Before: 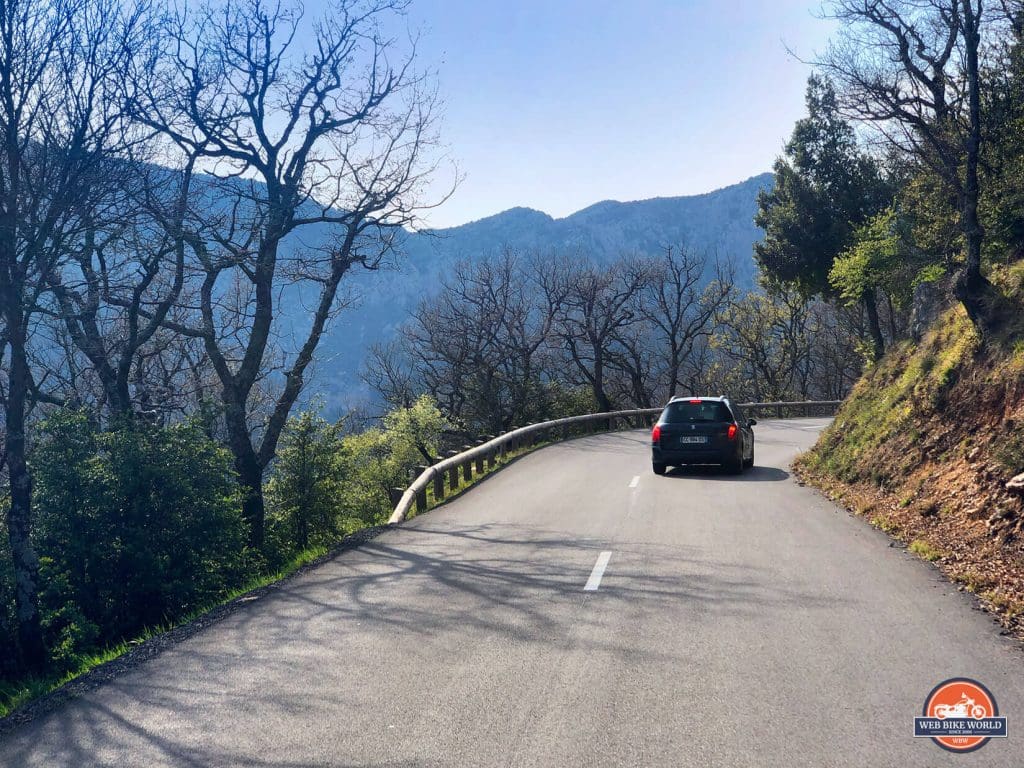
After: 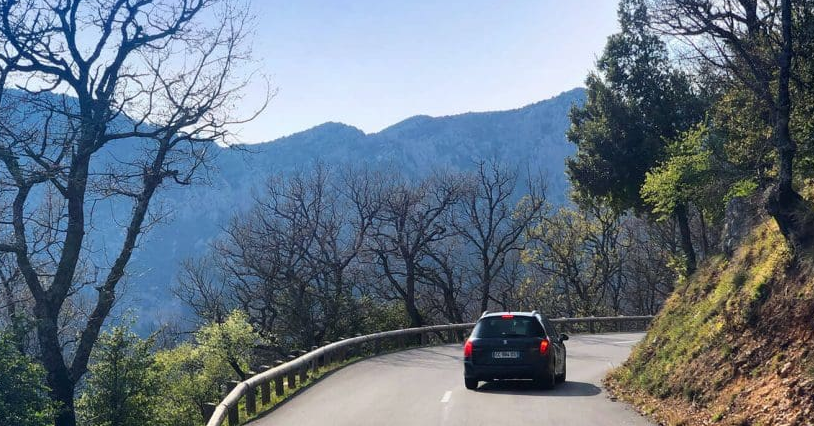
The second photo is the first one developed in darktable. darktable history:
crop: left 18.391%, top 11.099%, right 2.049%, bottom 33.356%
